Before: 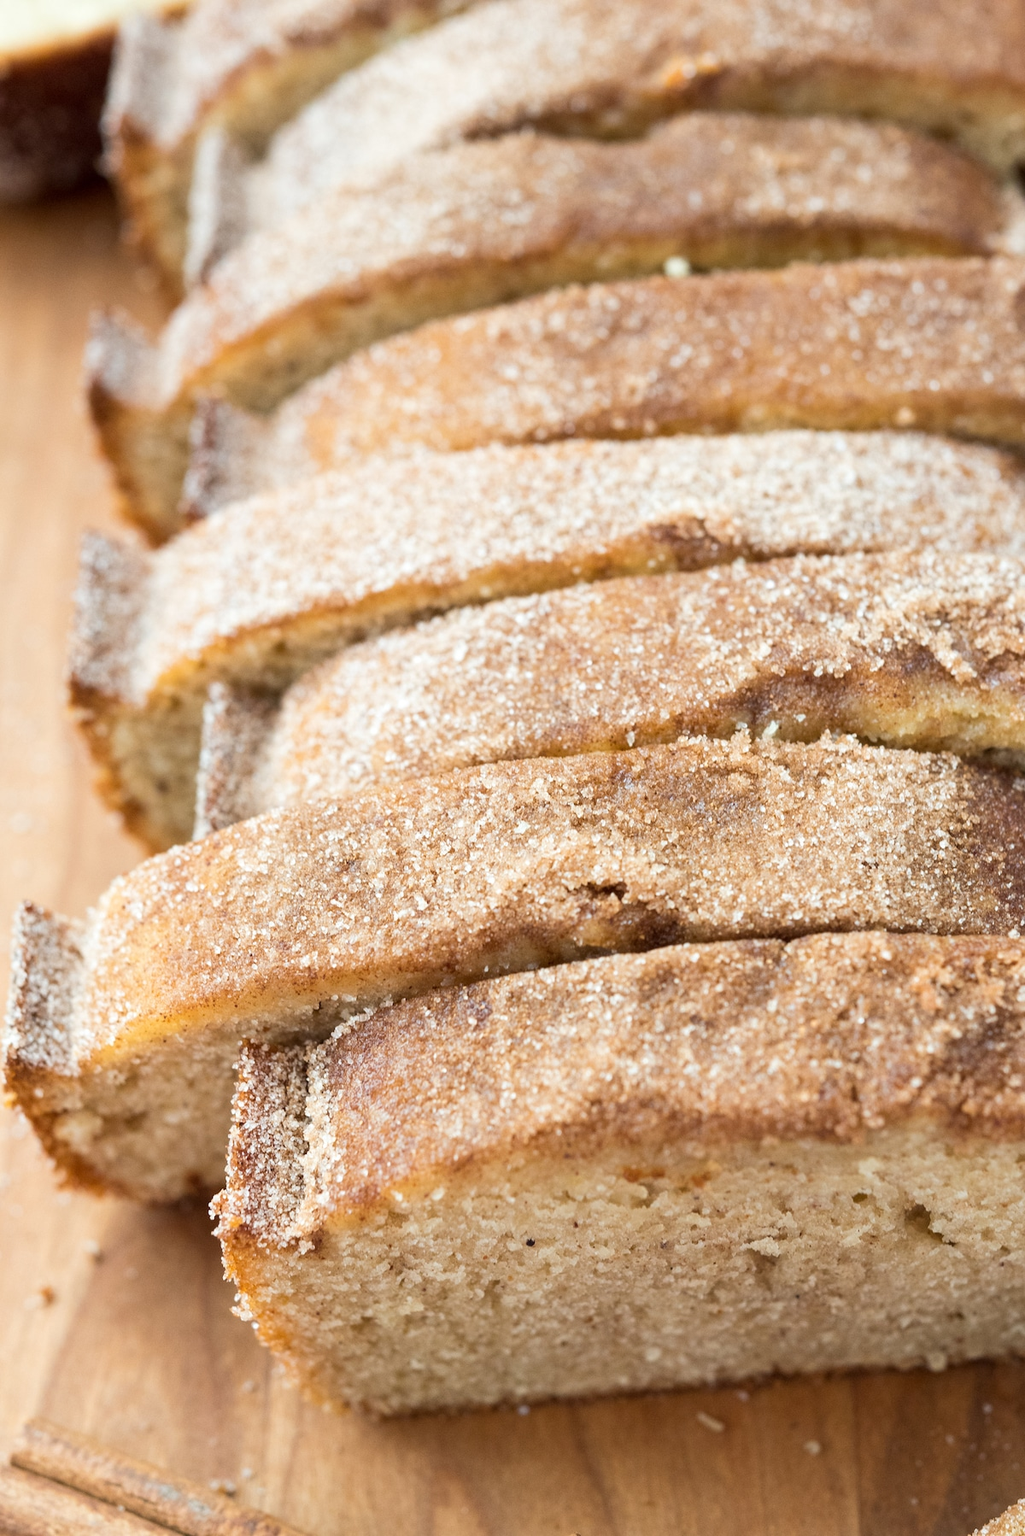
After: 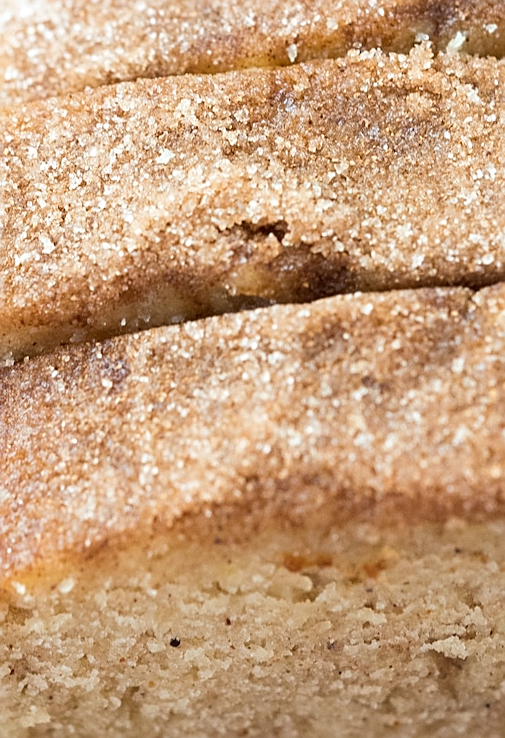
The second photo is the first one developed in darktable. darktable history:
crop: left 37.221%, top 45.169%, right 20.63%, bottom 13.777%
sharpen: on, module defaults
